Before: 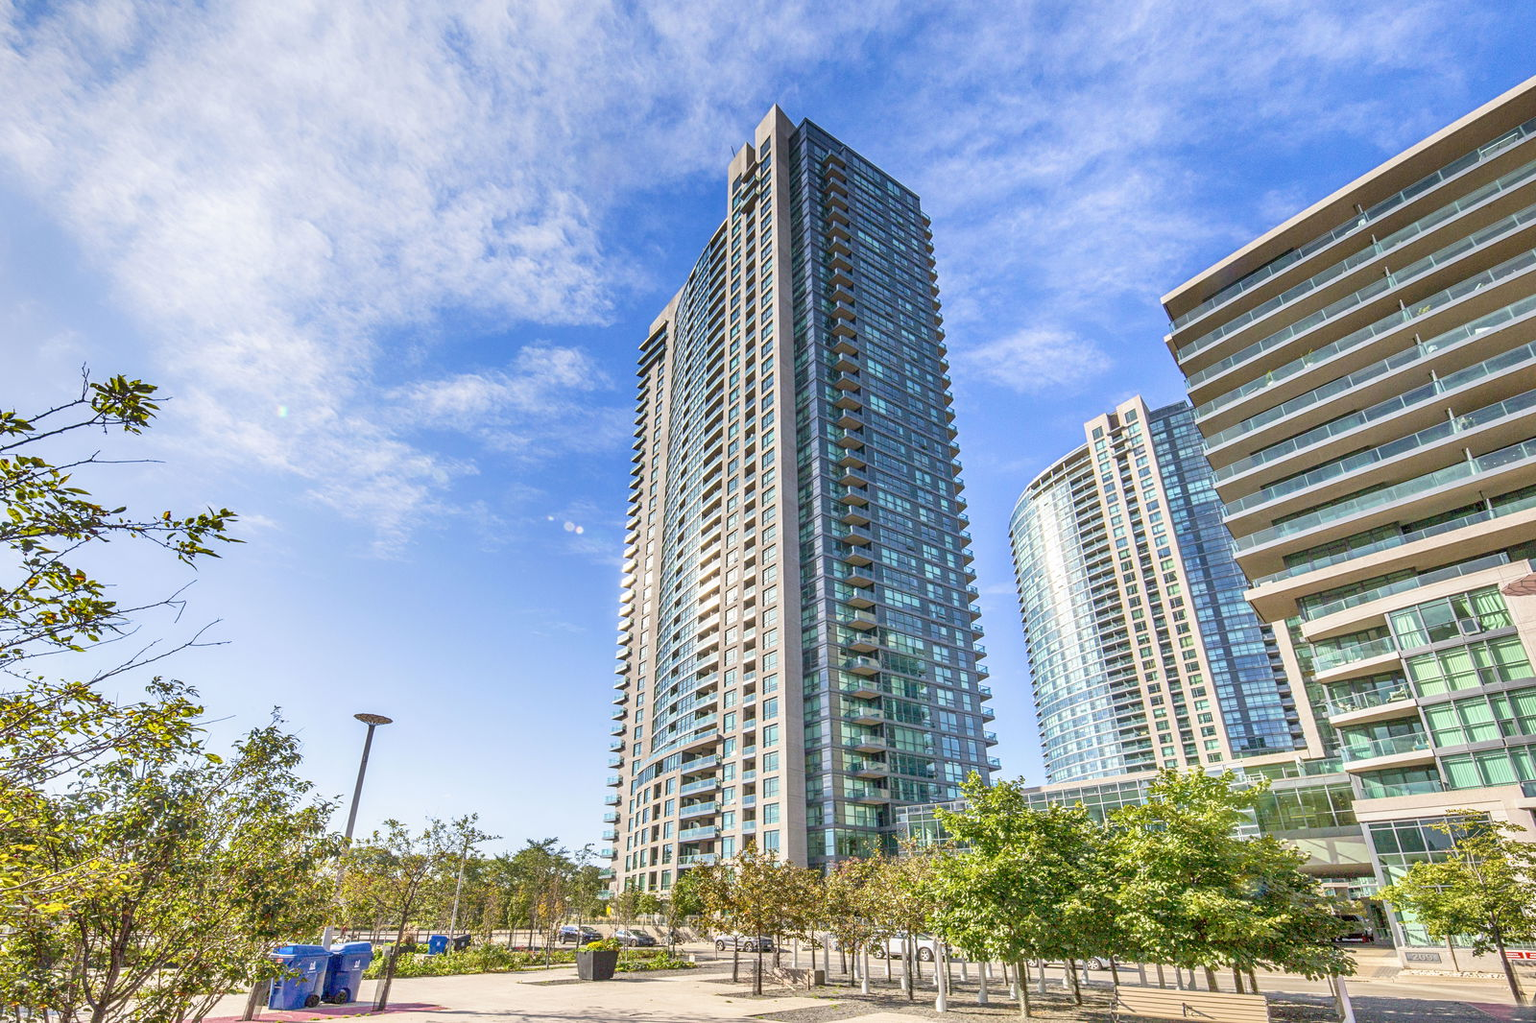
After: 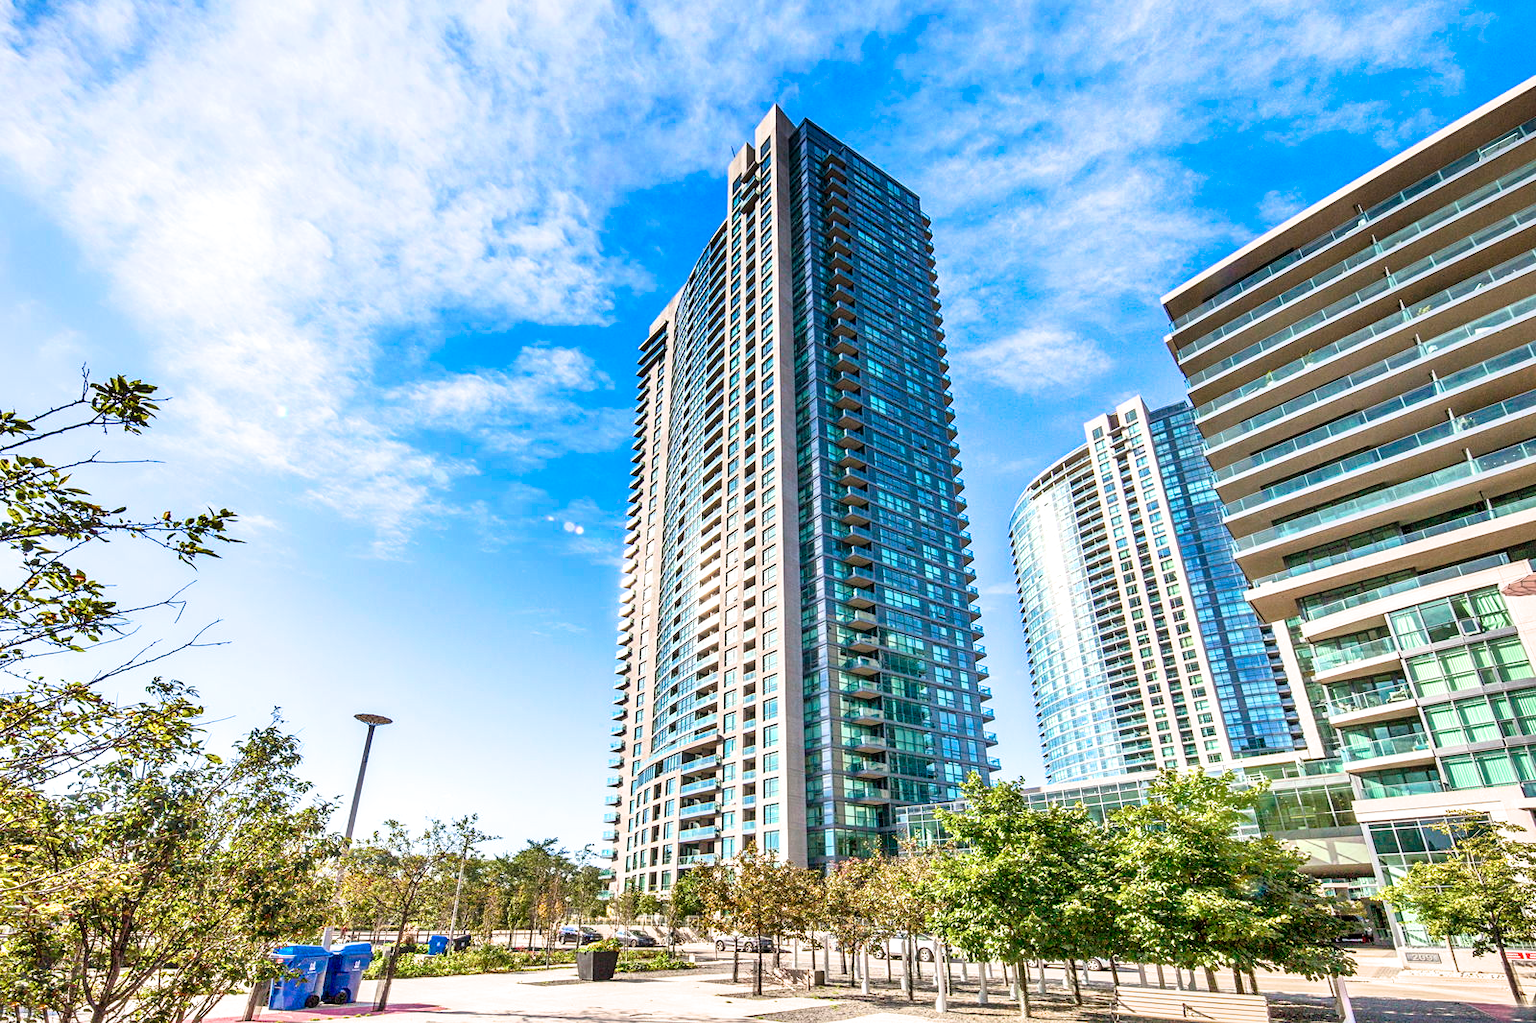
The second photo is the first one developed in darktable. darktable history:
color zones: curves: ch1 [(0.25, 0.5) (0.747, 0.71)]
filmic rgb: black relative exposure -7.97 EV, white relative exposure 2.2 EV, hardness 6.98
